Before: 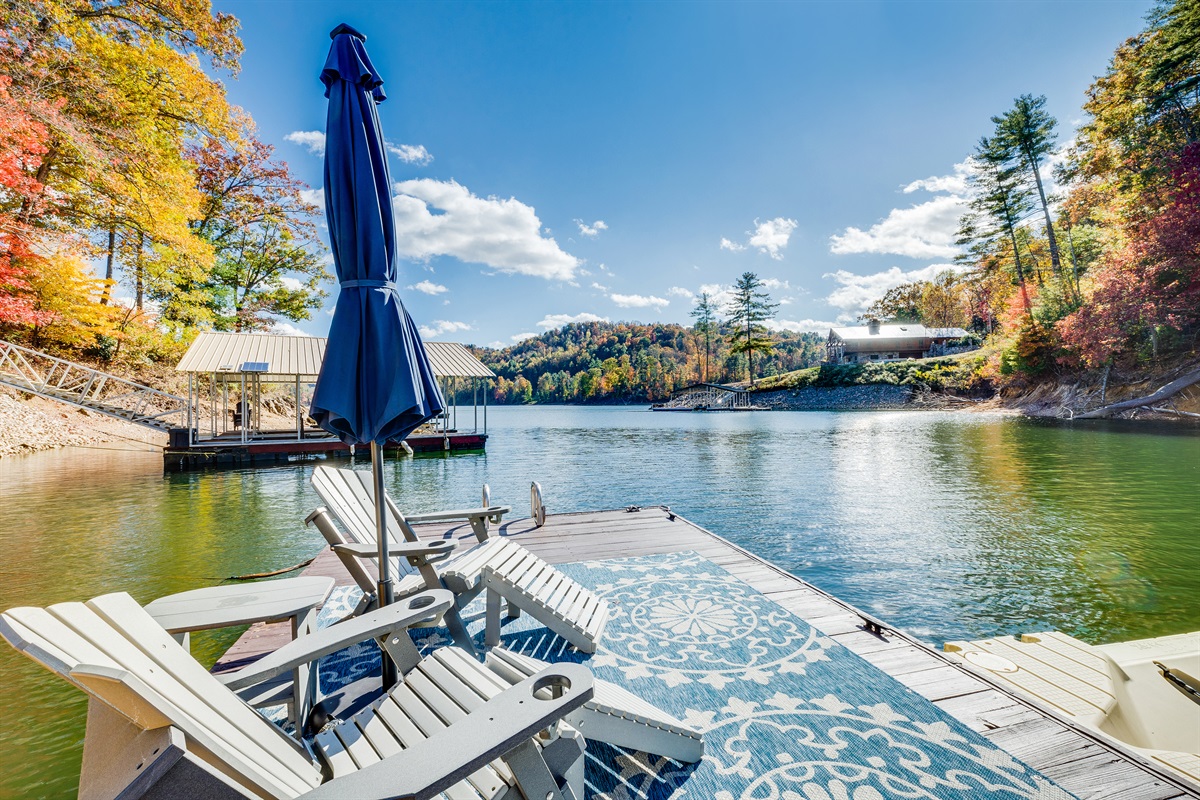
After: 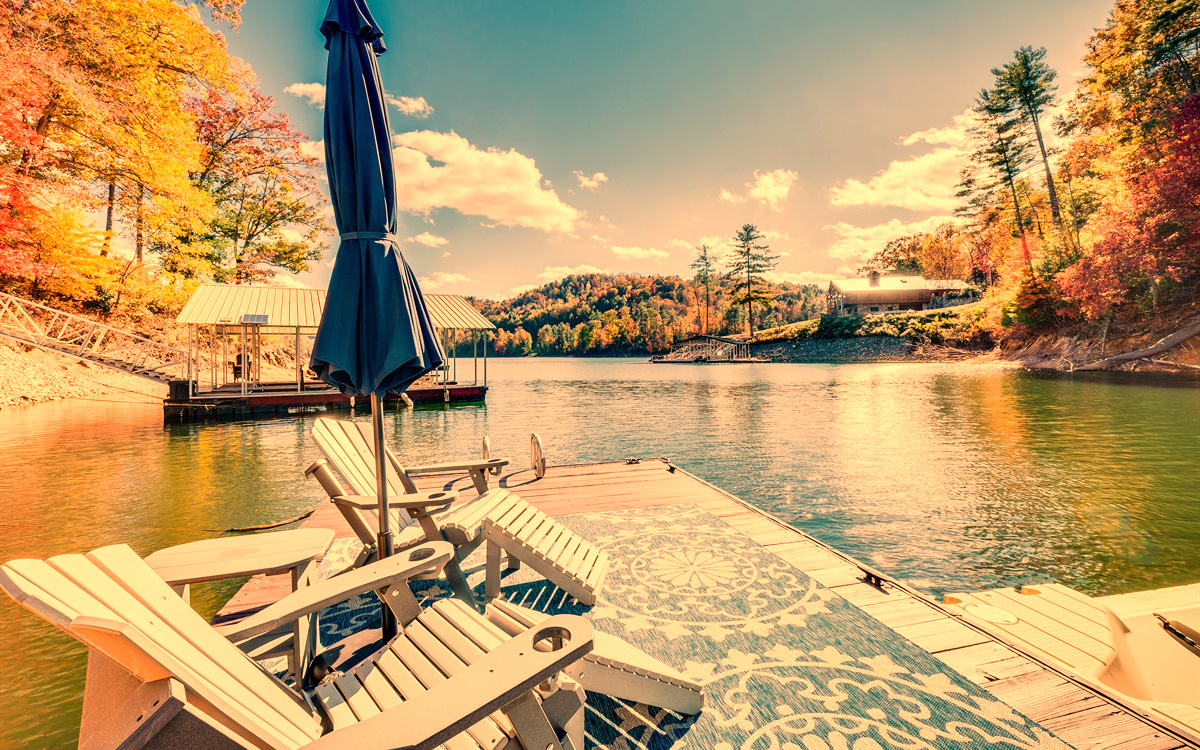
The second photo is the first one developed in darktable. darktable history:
white balance: red 1.467, blue 0.684
crop and rotate: top 6.25%
